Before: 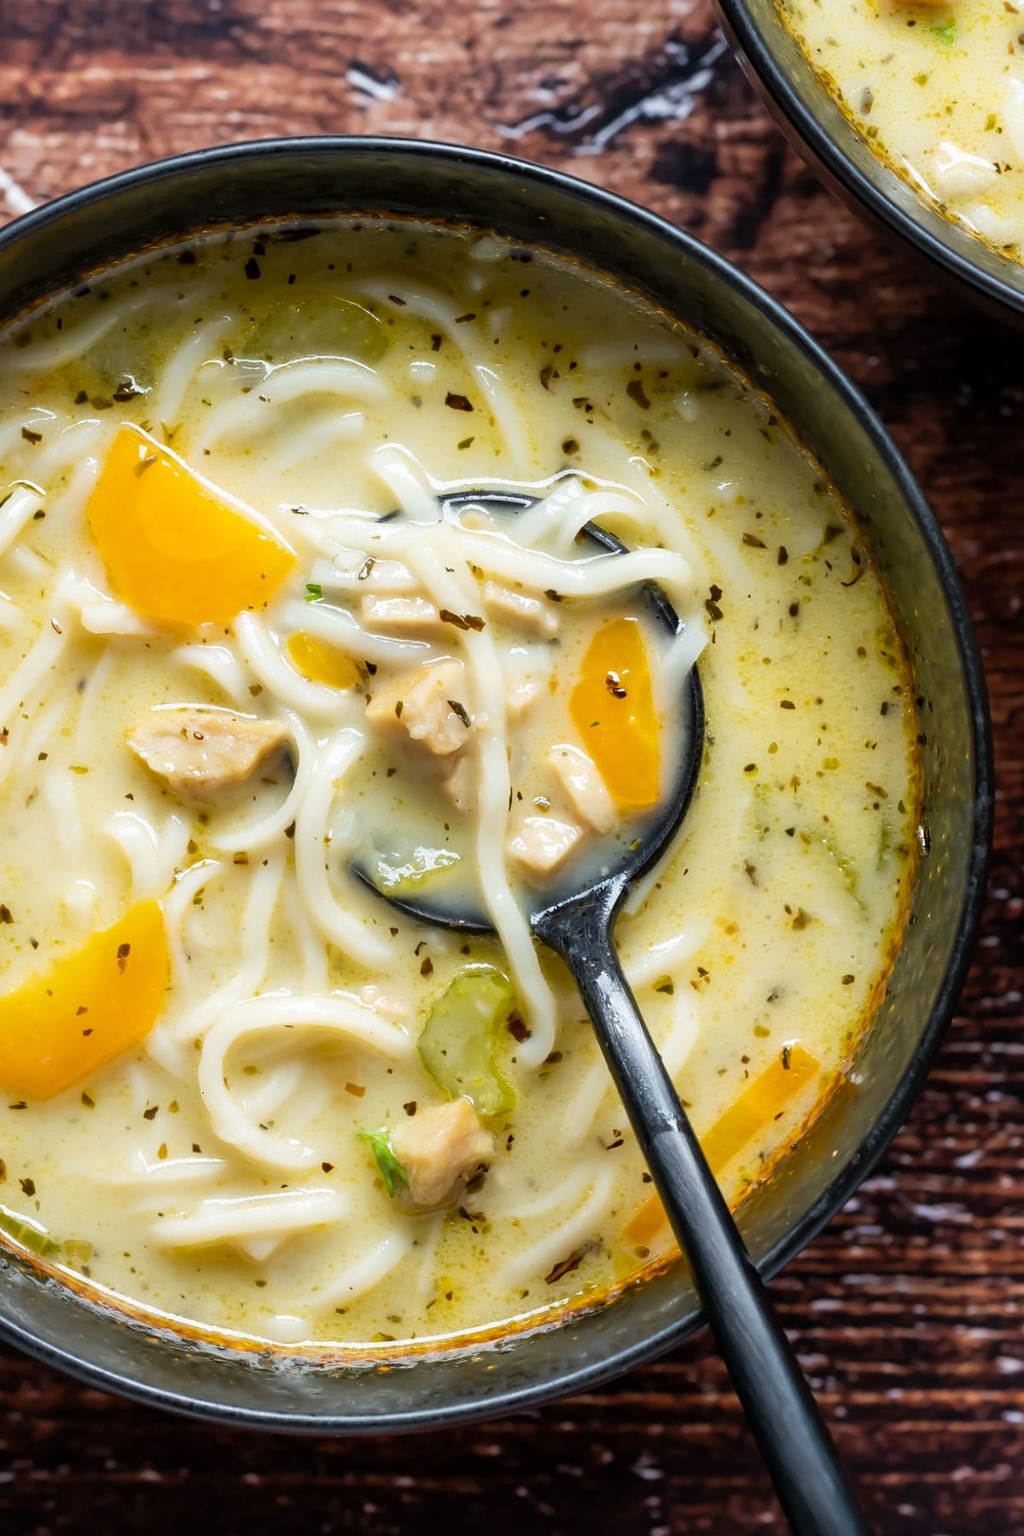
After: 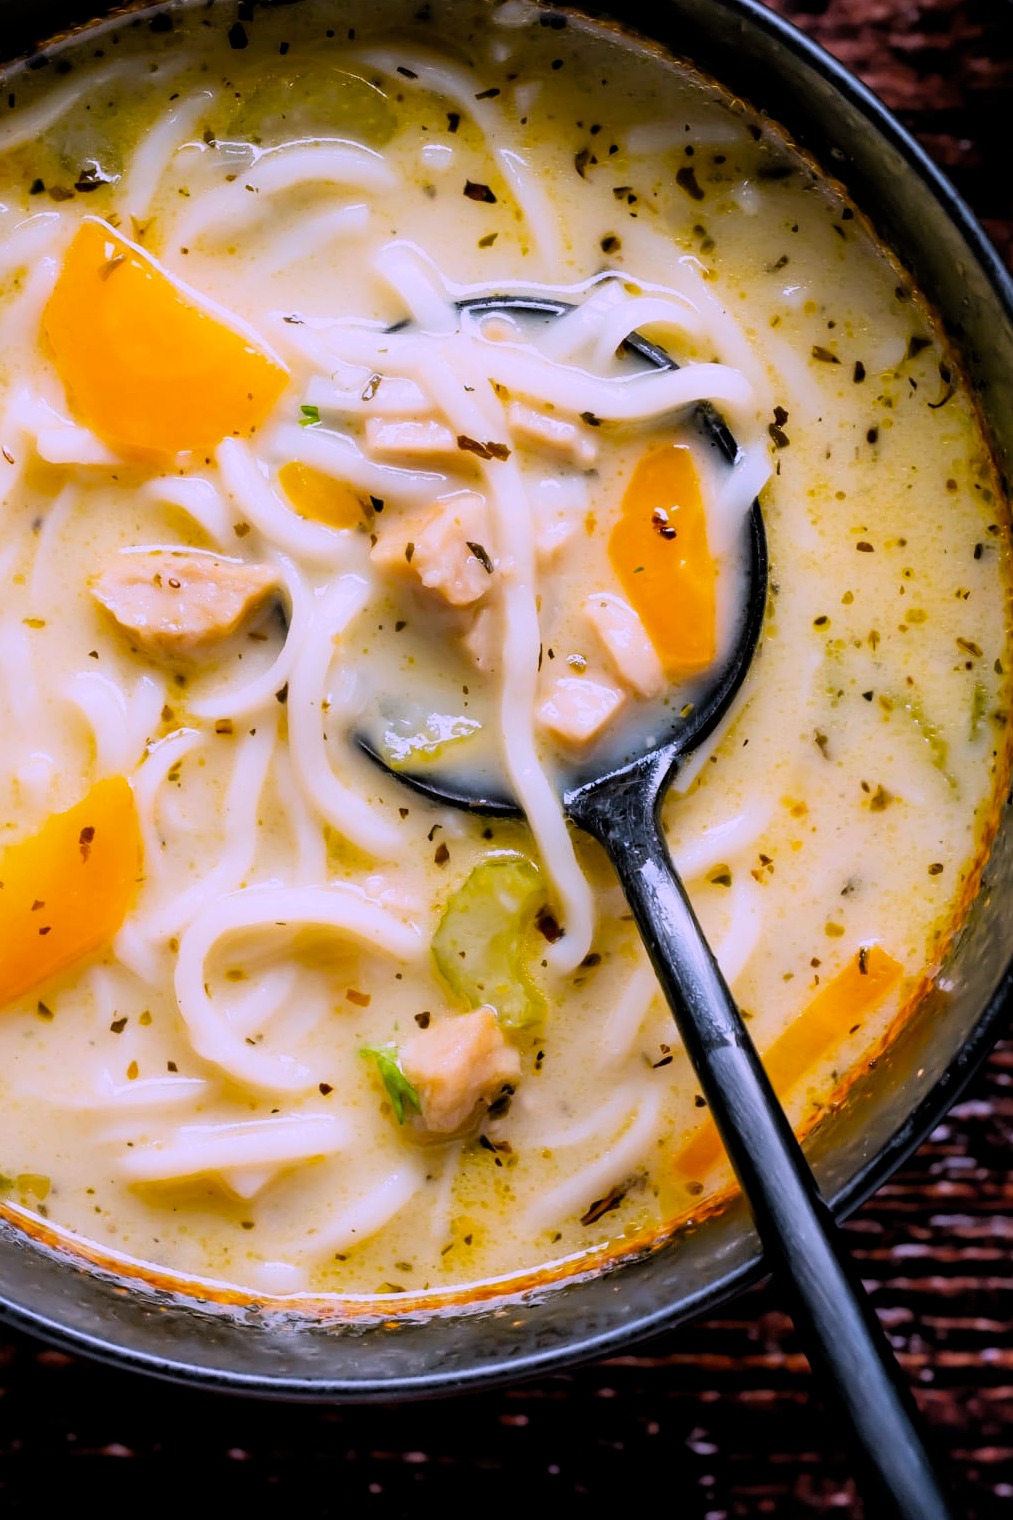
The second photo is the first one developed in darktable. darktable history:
crop and rotate: left 4.842%, top 15.51%, right 10.668%
color correction: highlights a* 15.03, highlights b* -25.07
filmic rgb: black relative exposure -7.75 EV, white relative exposure 4.4 EV, threshold 3 EV, target black luminance 0%, hardness 3.76, latitude 50.51%, contrast 1.074, highlights saturation mix 10%, shadows ↔ highlights balance -0.22%, color science v4 (2020), enable highlight reconstruction true
